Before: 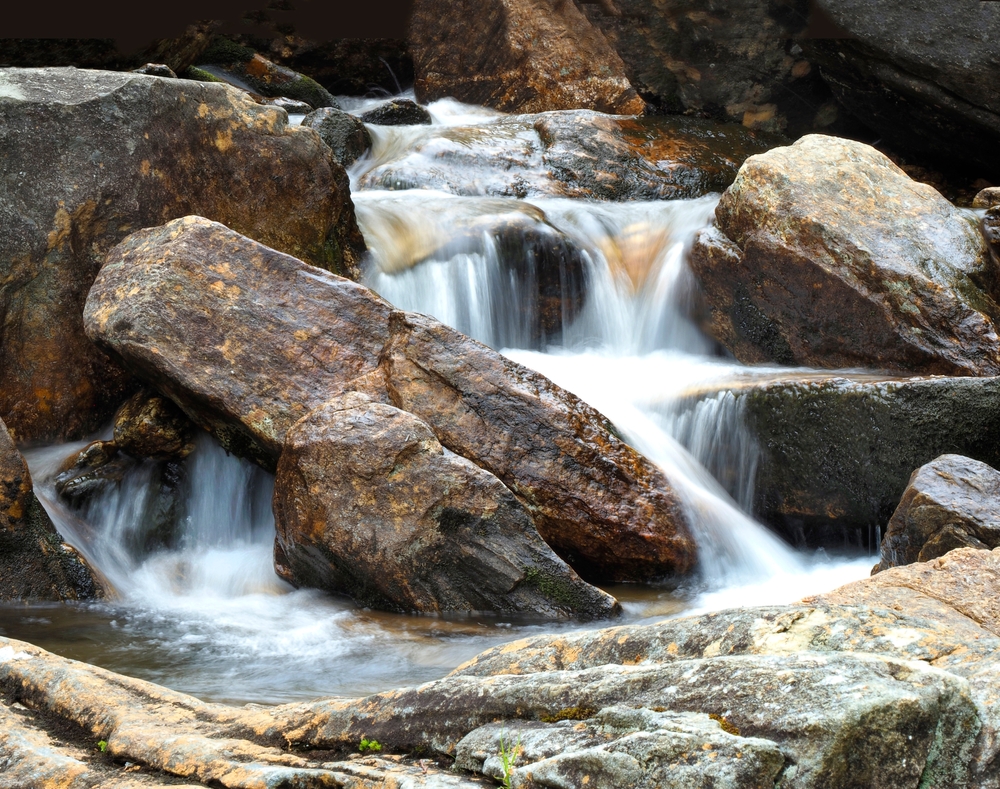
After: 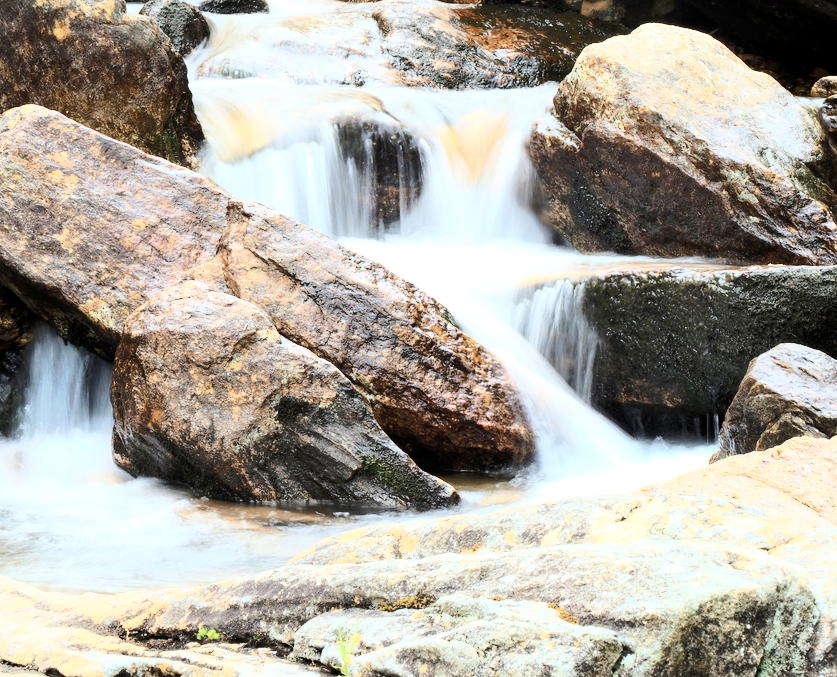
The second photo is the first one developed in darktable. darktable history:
crop: left 16.293%, top 14.098%
shadows and highlights: shadows -54.29, highlights 85.77, soften with gaussian
exposure: black level correction 0.001, exposure 0.016 EV, compensate highlight preservation false
tone curve: curves: ch0 [(0, 0) (0.003, 0.003) (0.011, 0.013) (0.025, 0.029) (0.044, 0.052) (0.069, 0.082) (0.1, 0.118) (0.136, 0.161) (0.177, 0.21) (0.224, 0.27) (0.277, 0.38) (0.335, 0.49) (0.399, 0.594) (0.468, 0.692) (0.543, 0.794) (0.623, 0.857) (0.709, 0.919) (0.801, 0.955) (0.898, 0.978) (1, 1)], color space Lab, independent channels, preserve colors none
